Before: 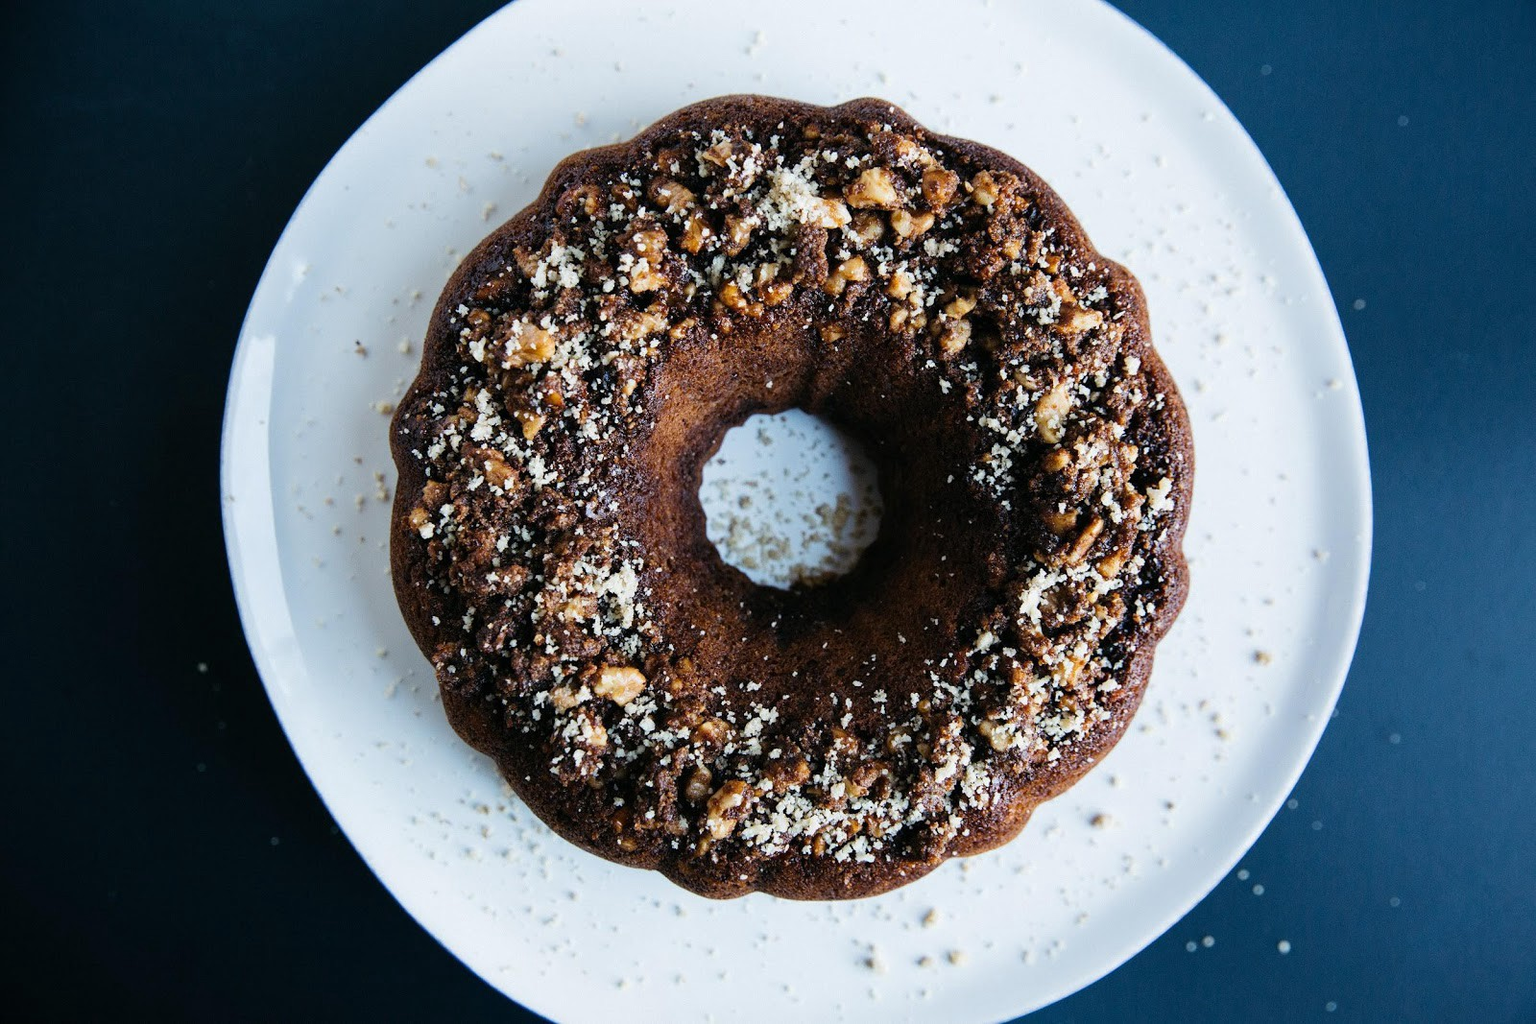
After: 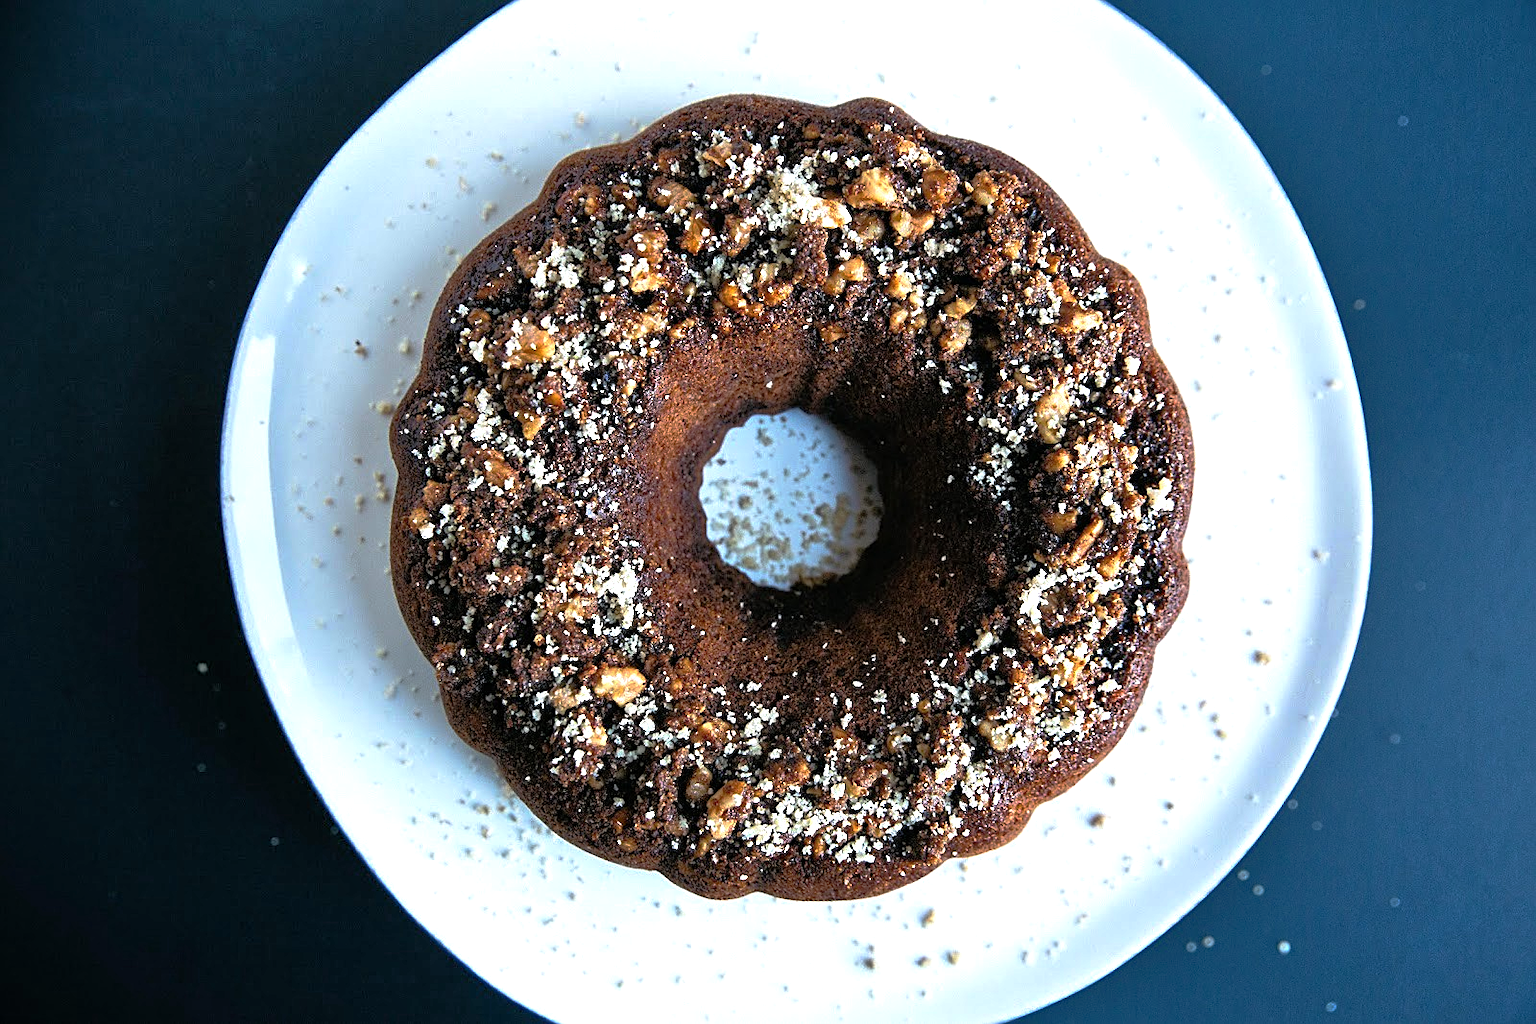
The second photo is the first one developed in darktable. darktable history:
exposure: exposure 0.443 EV, compensate exposure bias true, compensate highlight preservation false
sharpen: on, module defaults
tone equalizer: -7 EV 0.145 EV, -6 EV 0.587 EV, -5 EV 1.12 EV, -4 EV 1.3 EV, -3 EV 1.16 EV, -2 EV 0.6 EV, -1 EV 0.152 EV
base curve: curves: ch0 [(0, 0) (0.595, 0.418) (1, 1)], preserve colors none
